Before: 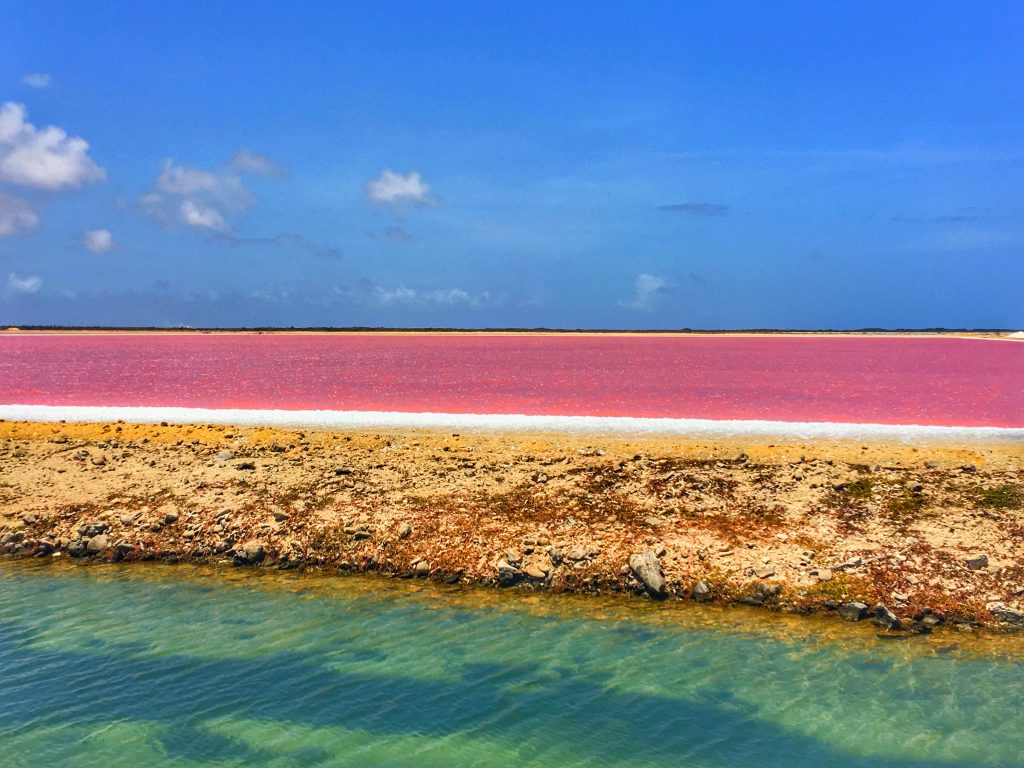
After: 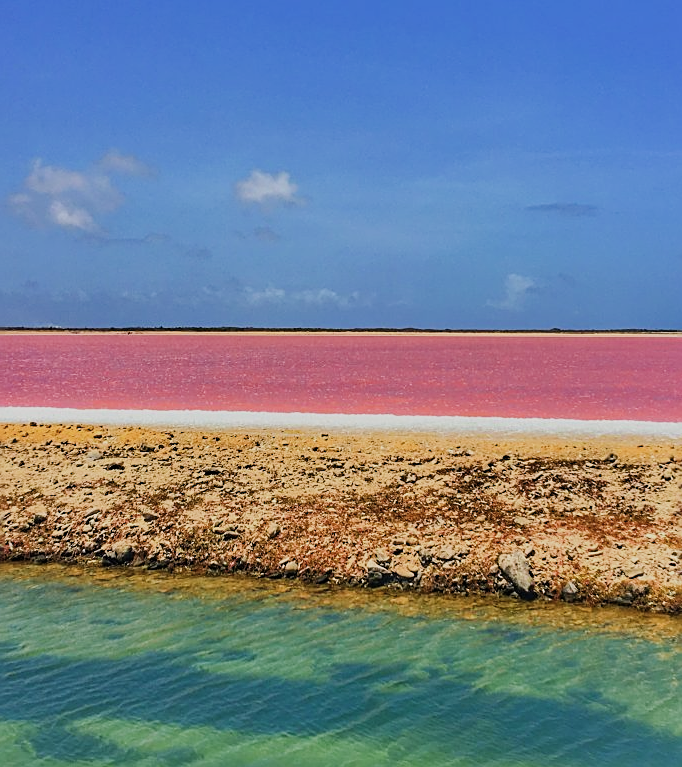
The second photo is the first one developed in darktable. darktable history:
color zones: curves: ch1 [(0, 0.469) (0.01, 0.469) (0.12, 0.446) (0.248, 0.469) (0.5, 0.5) (0.748, 0.5) (0.99, 0.469) (1, 0.469)]
sharpen: amount 0.548
exposure: black level correction -0.002, exposure 0.034 EV, compensate highlight preservation false
filmic rgb: black relative exposure -7.65 EV, white relative exposure 4.56 EV, threshold 5.98 EV, hardness 3.61, contrast in shadows safe, enable highlight reconstruction true
shadows and highlights: shadows 30.98, highlights 0.901, soften with gaussian
crop and rotate: left 12.846%, right 20.502%
